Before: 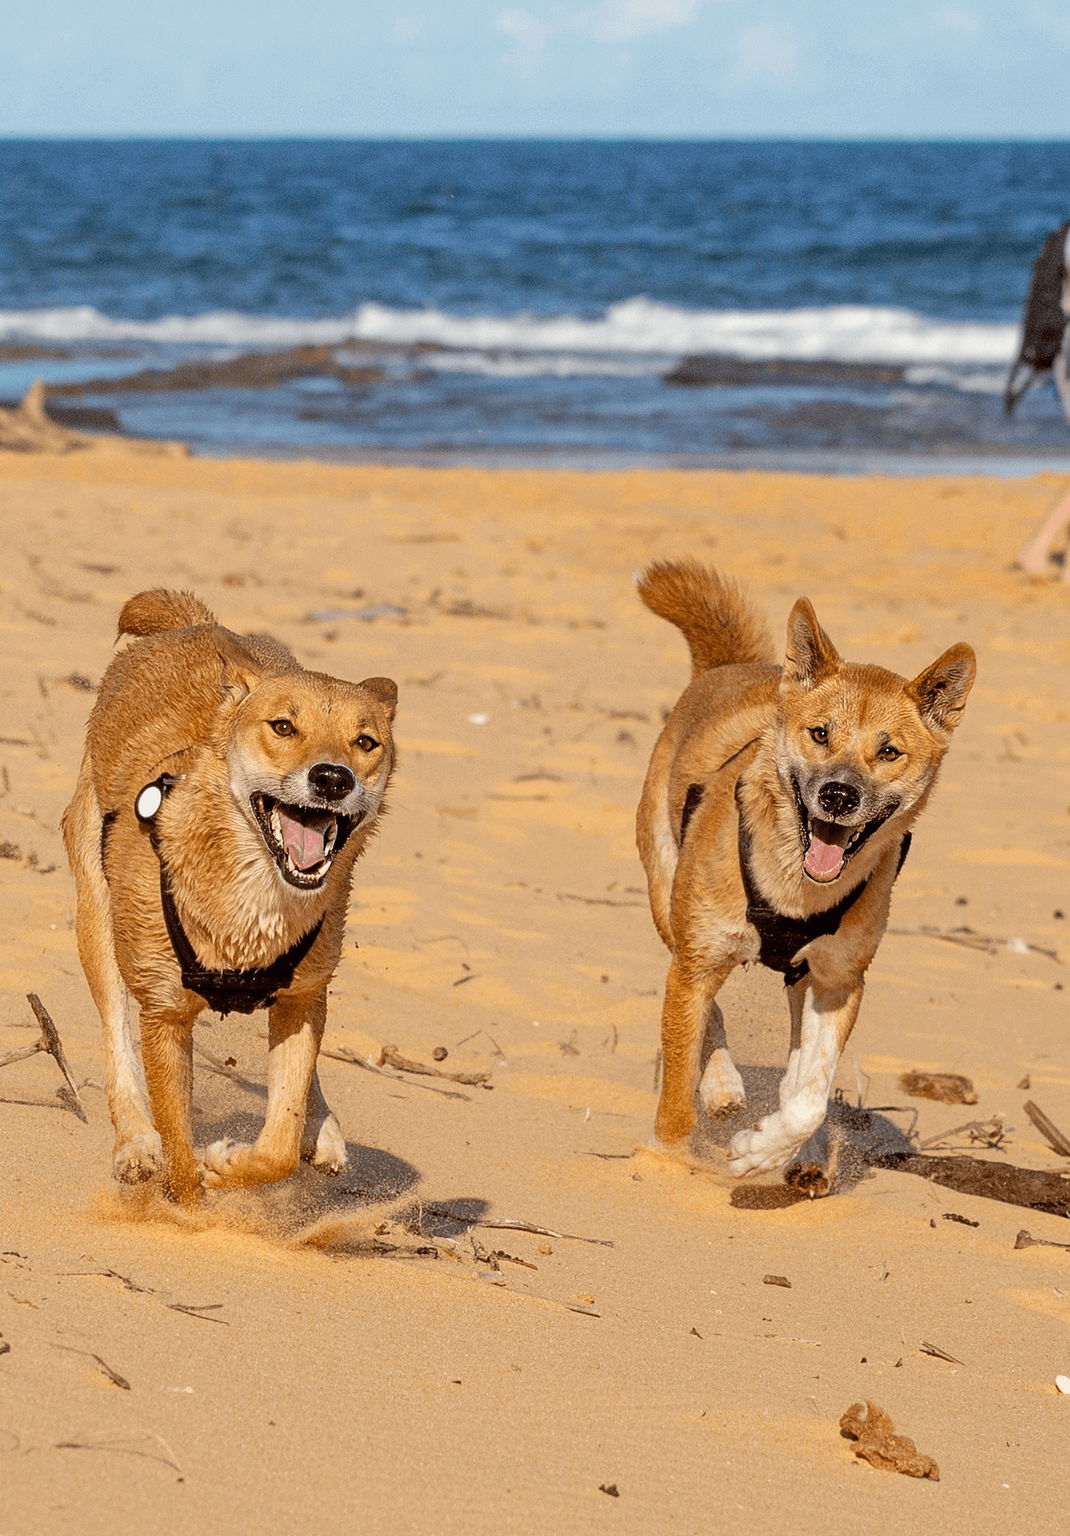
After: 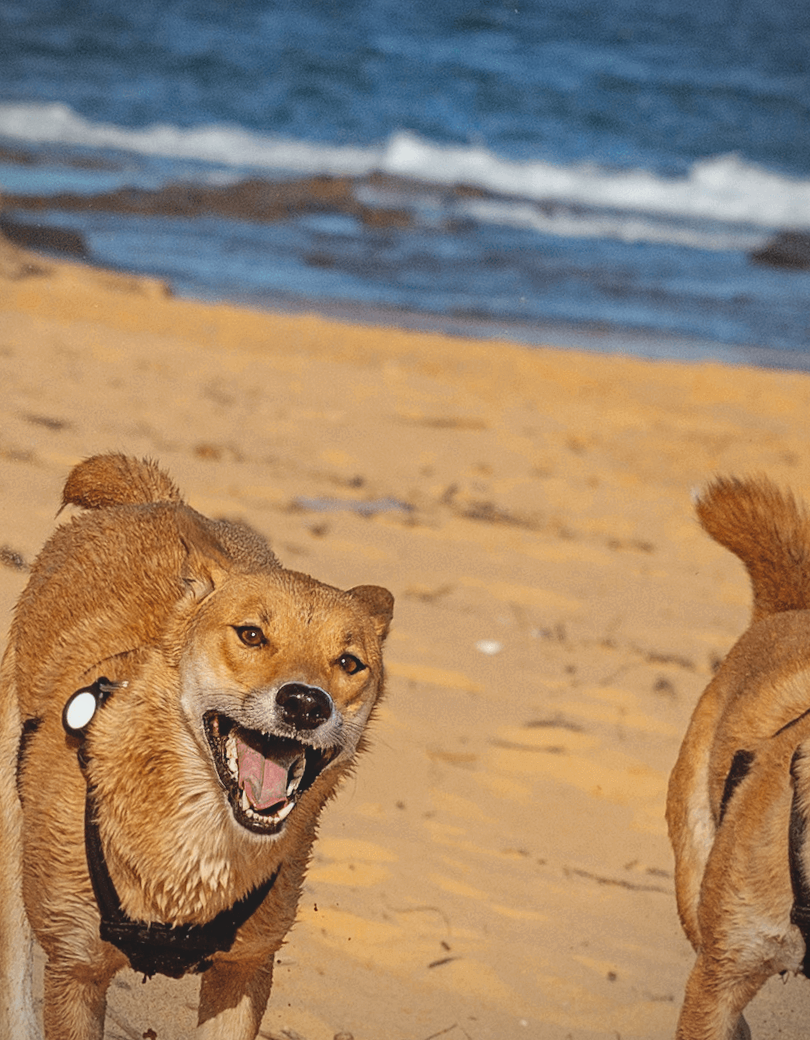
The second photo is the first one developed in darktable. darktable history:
crop and rotate: angle -5.33°, left 2.191%, top 6.911%, right 27.445%, bottom 30.198%
haze removal: compatibility mode true, adaptive false
exposure: black level correction -0.014, exposure -0.191 EV, compensate highlight preservation false
vignetting: brightness -0.417, saturation -0.292, unbound false
